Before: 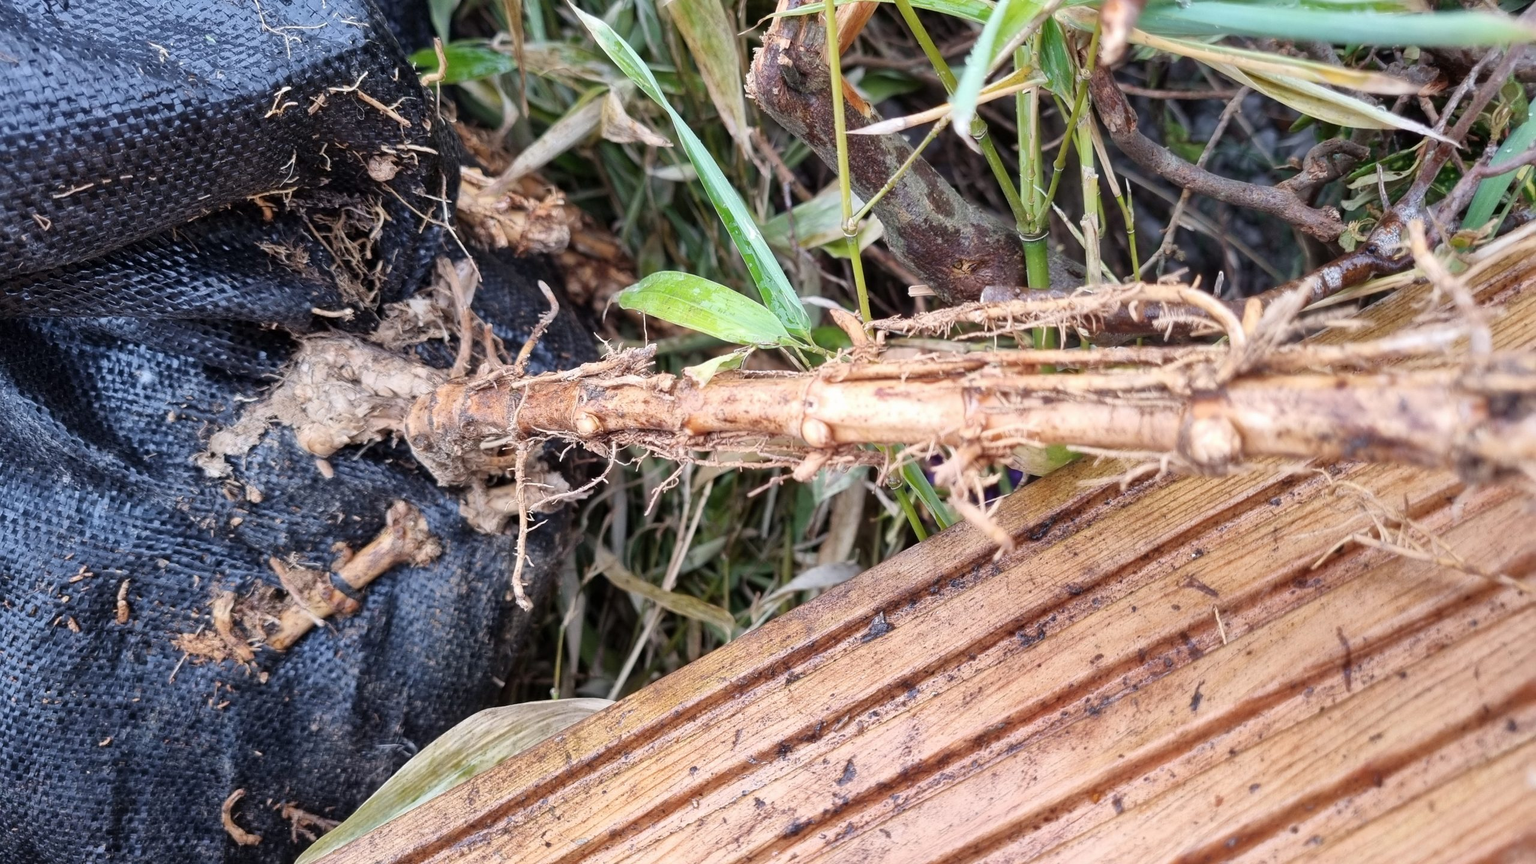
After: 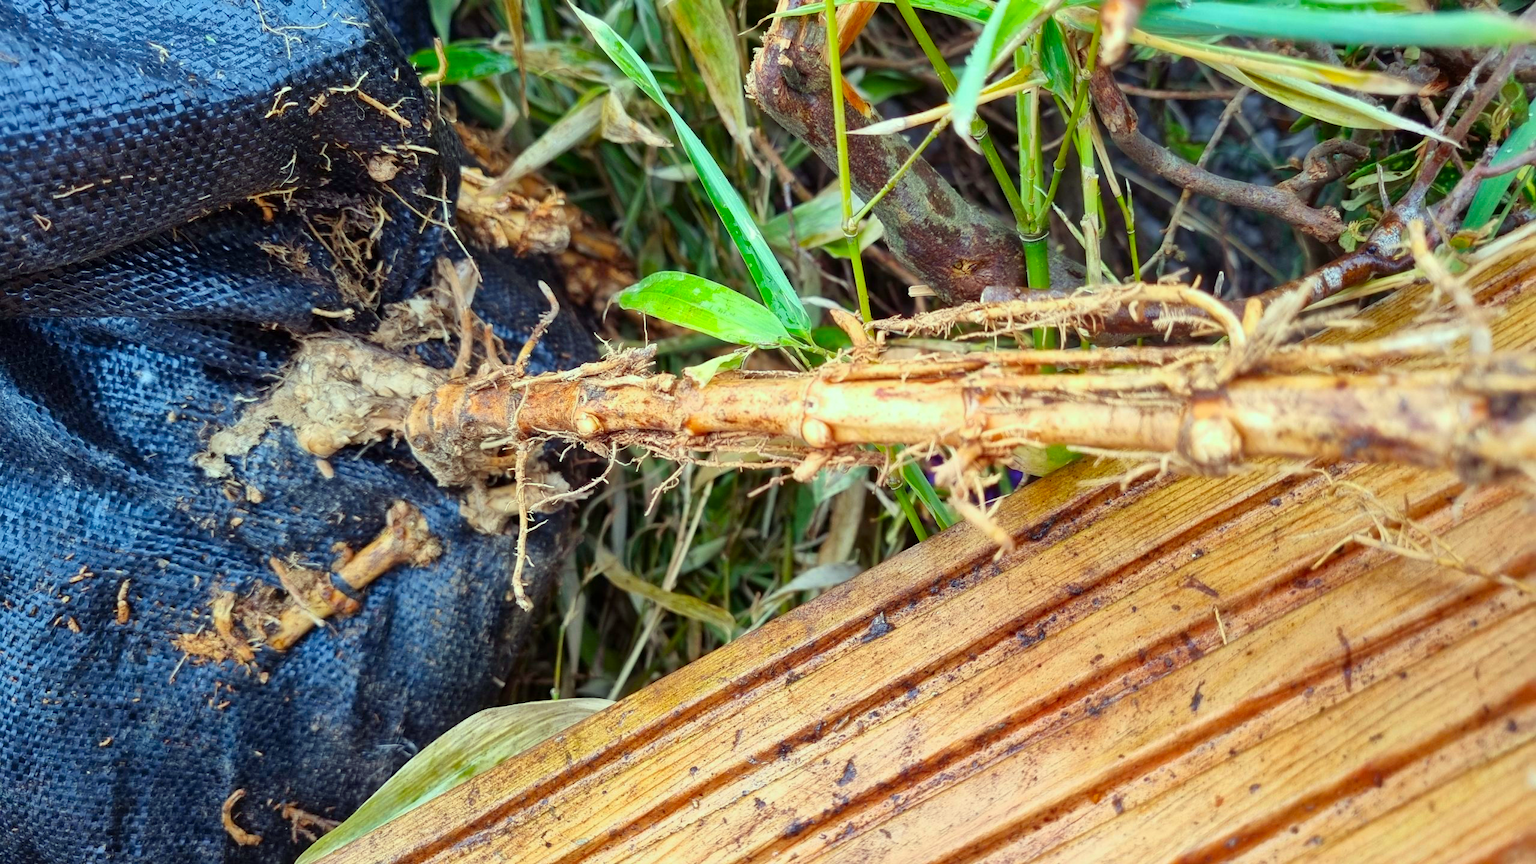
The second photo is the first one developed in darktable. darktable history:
contrast brightness saturation: contrast 0.01, saturation -0.05
white balance: red 1.009, blue 1.027
color correction: highlights a* -10.77, highlights b* 9.8, saturation 1.72
